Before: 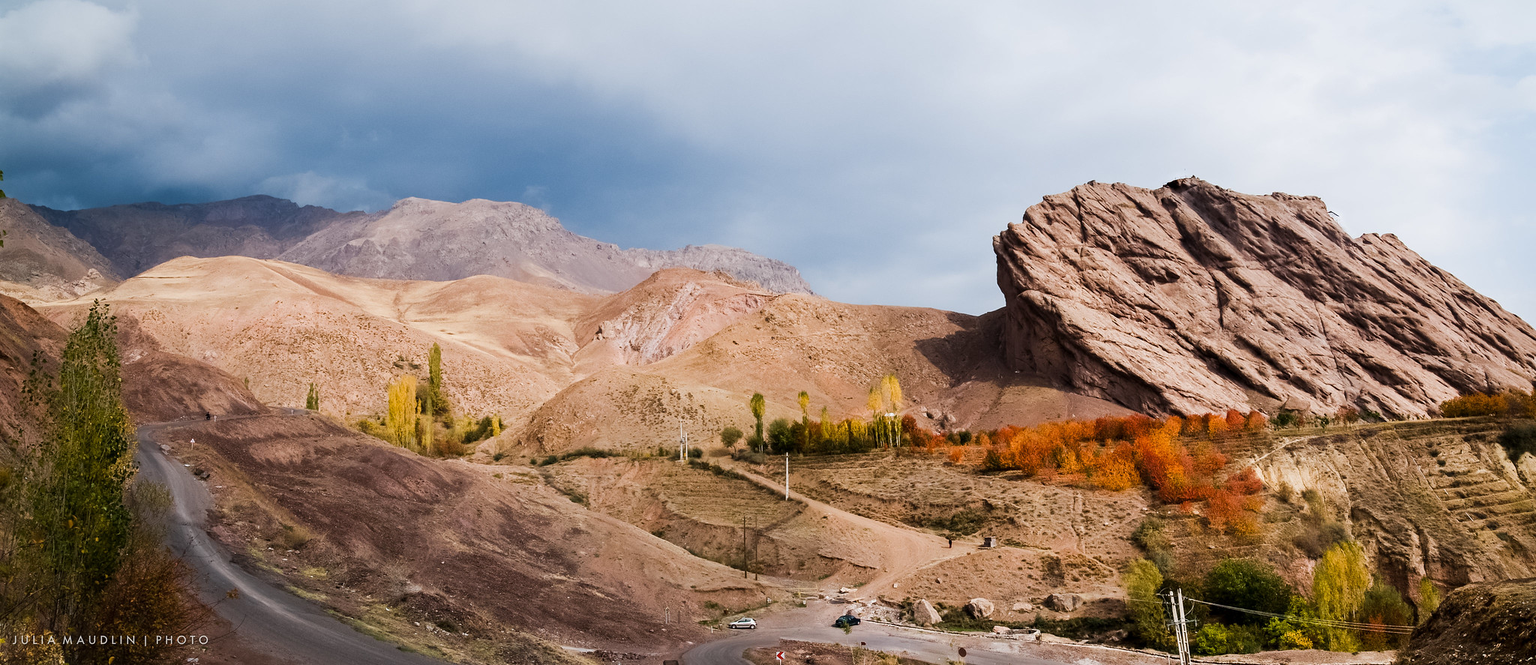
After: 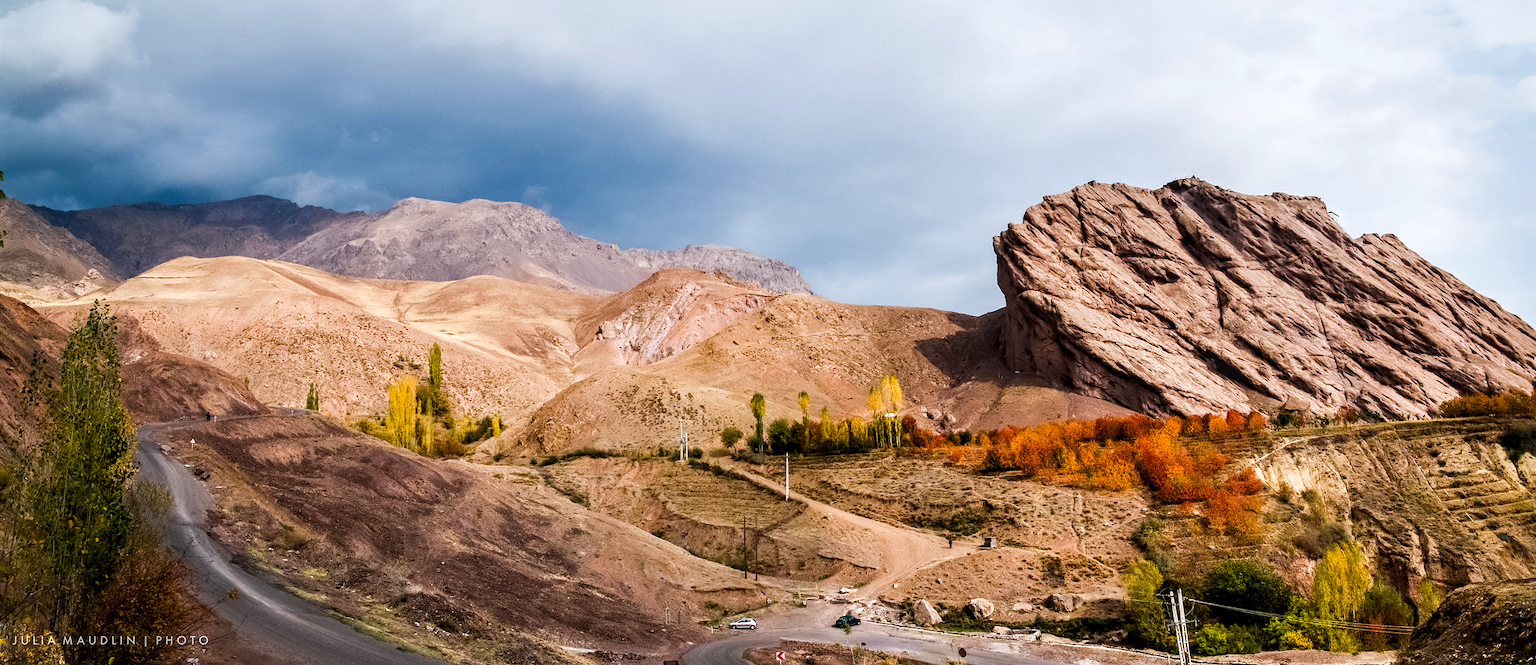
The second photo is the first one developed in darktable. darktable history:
color balance rgb: linear chroma grading › global chroma 3.45%, perceptual saturation grading › global saturation 11.24%, perceptual brilliance grading › global brilliance 3.04%, global vibrance 2.8%
contrast equalizer: octaves 7, y [[0.6 ×6], [0.55 ×6], [0 ×6], [0 ×6], [0 ×6]], mix 0.29
local contrast: on, module defaults
